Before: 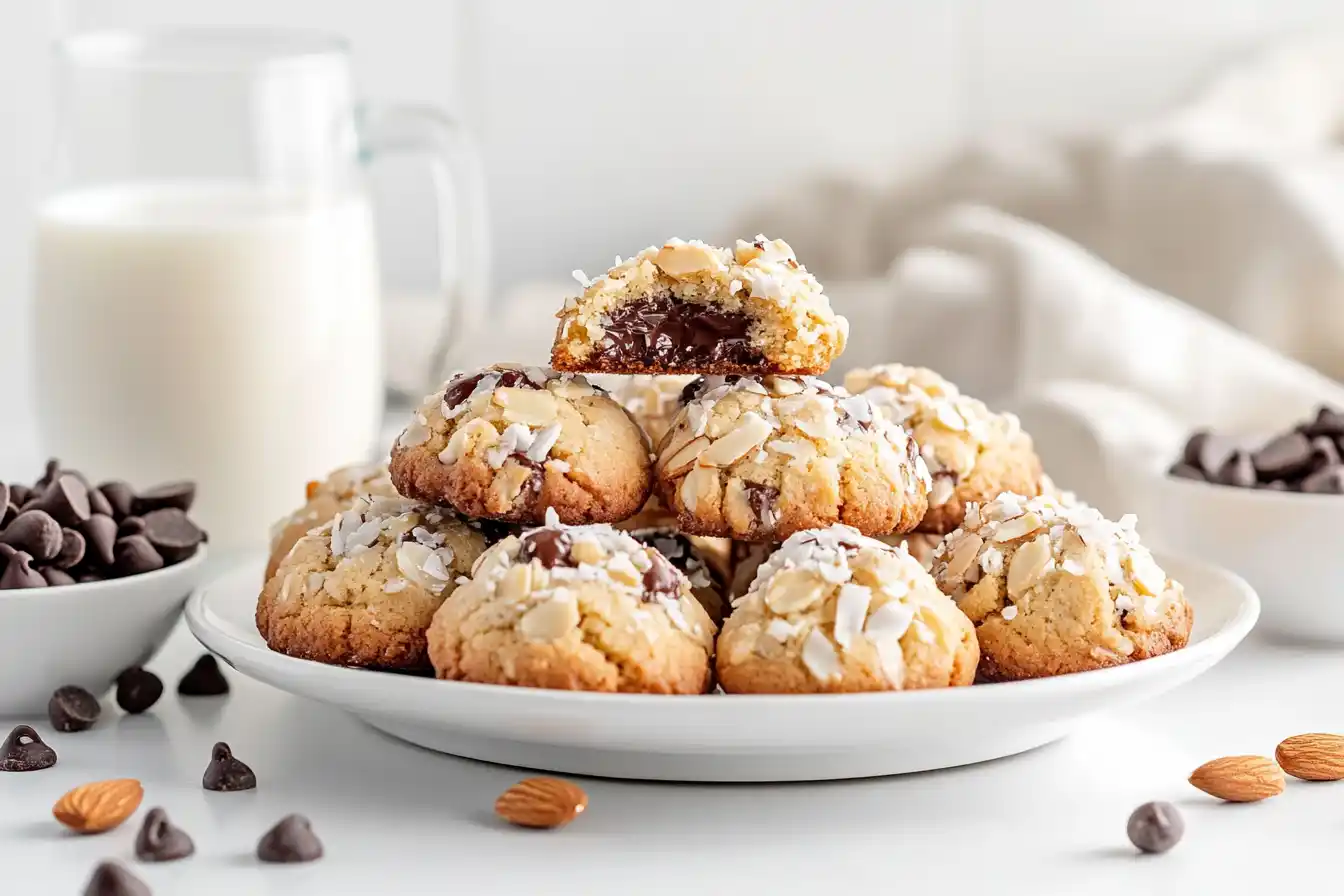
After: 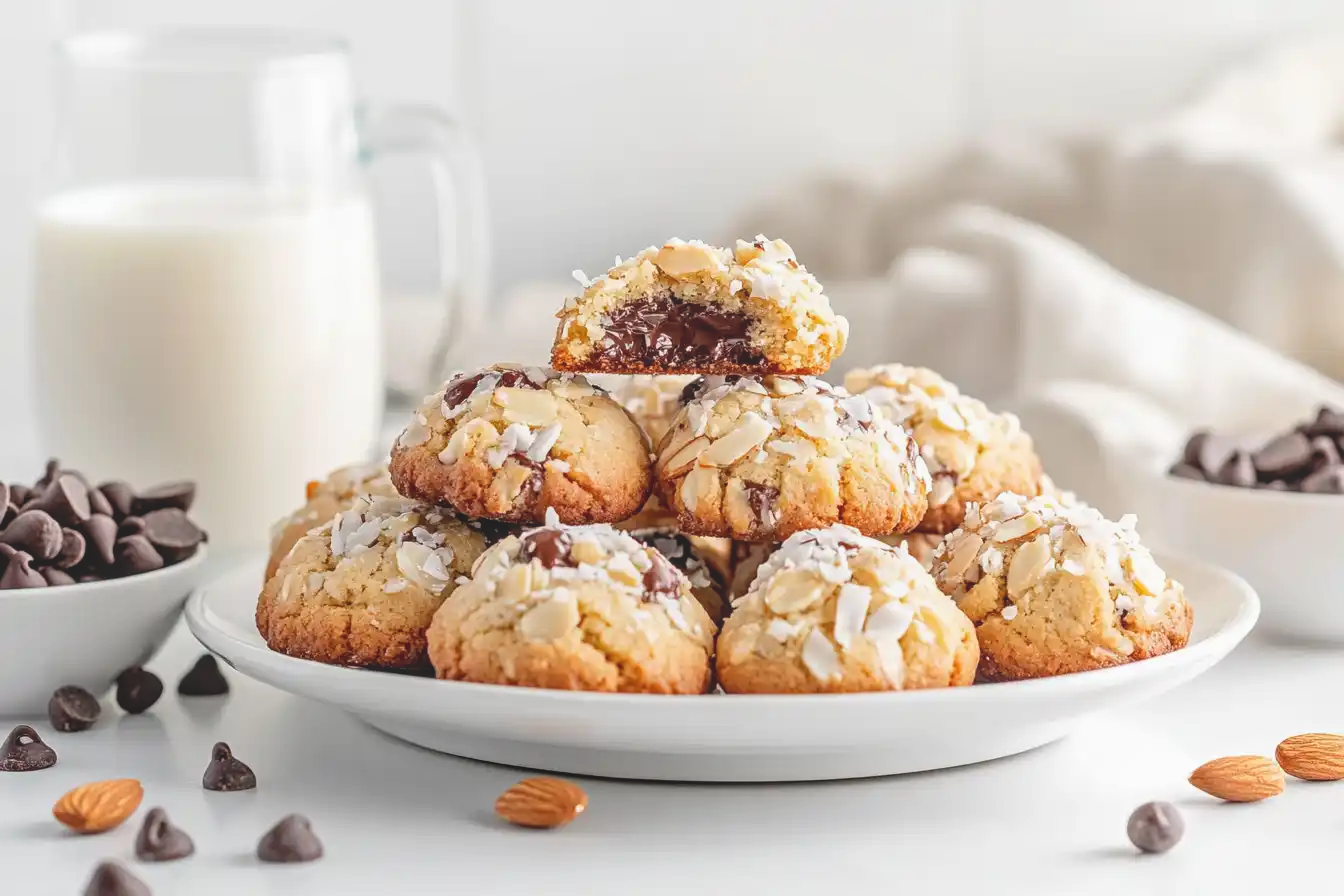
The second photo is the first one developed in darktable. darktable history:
local contrast: highlights 45%, shadows 5%, detail 99%
